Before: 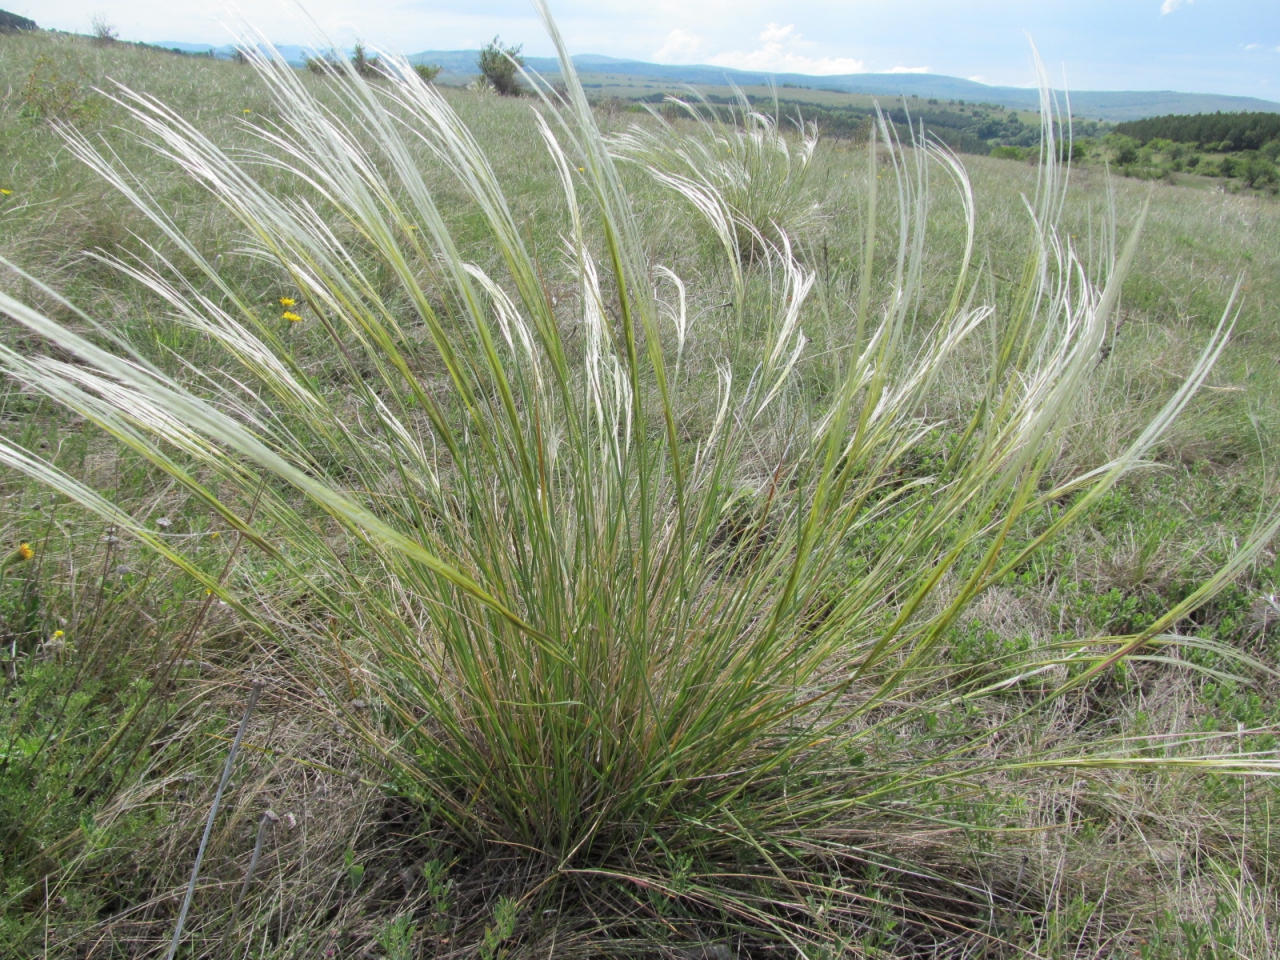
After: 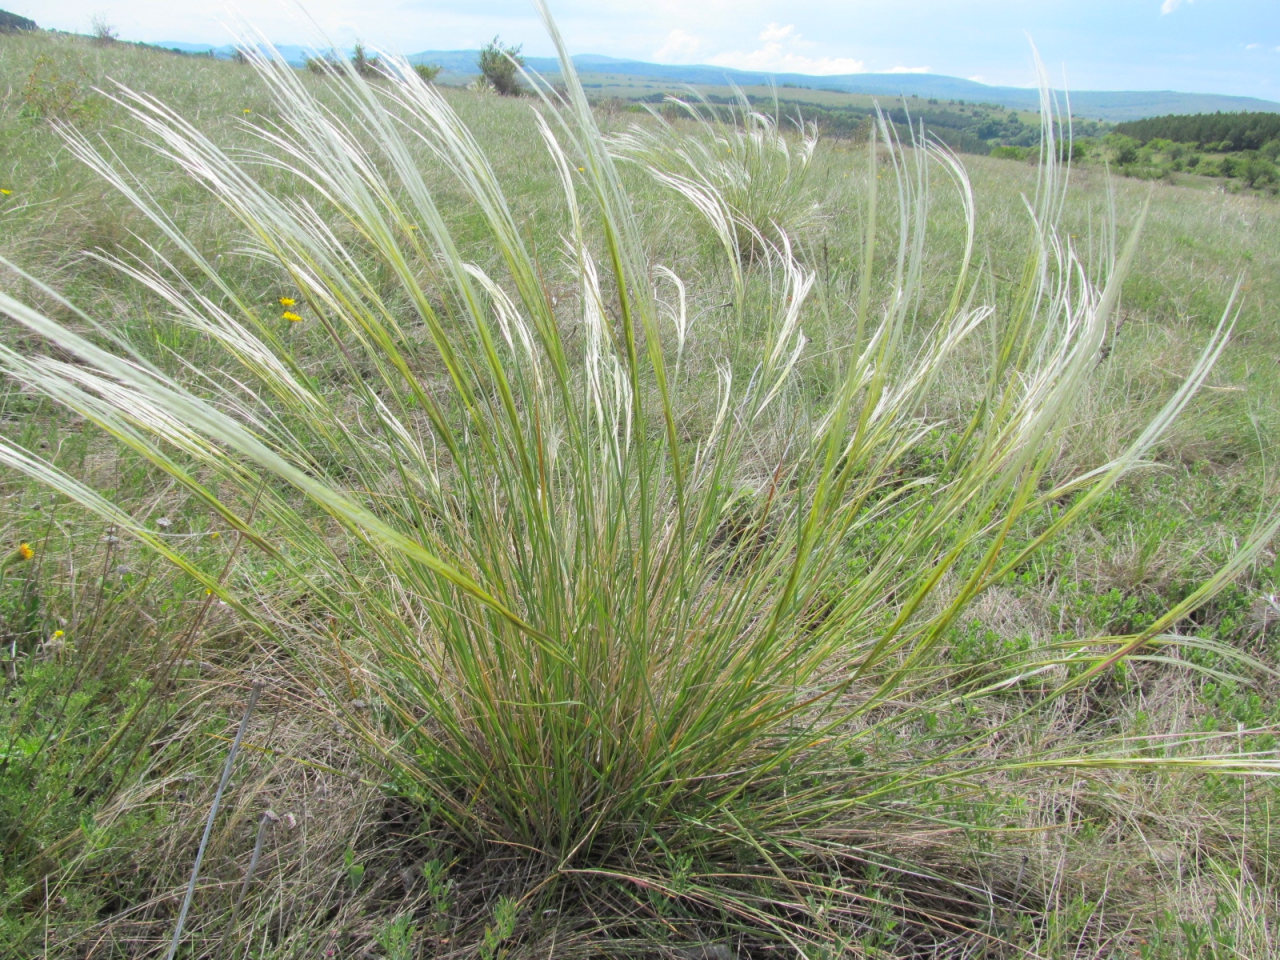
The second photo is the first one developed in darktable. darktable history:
contrast brightness saturation: brightness 0.092, saturation 0.194
